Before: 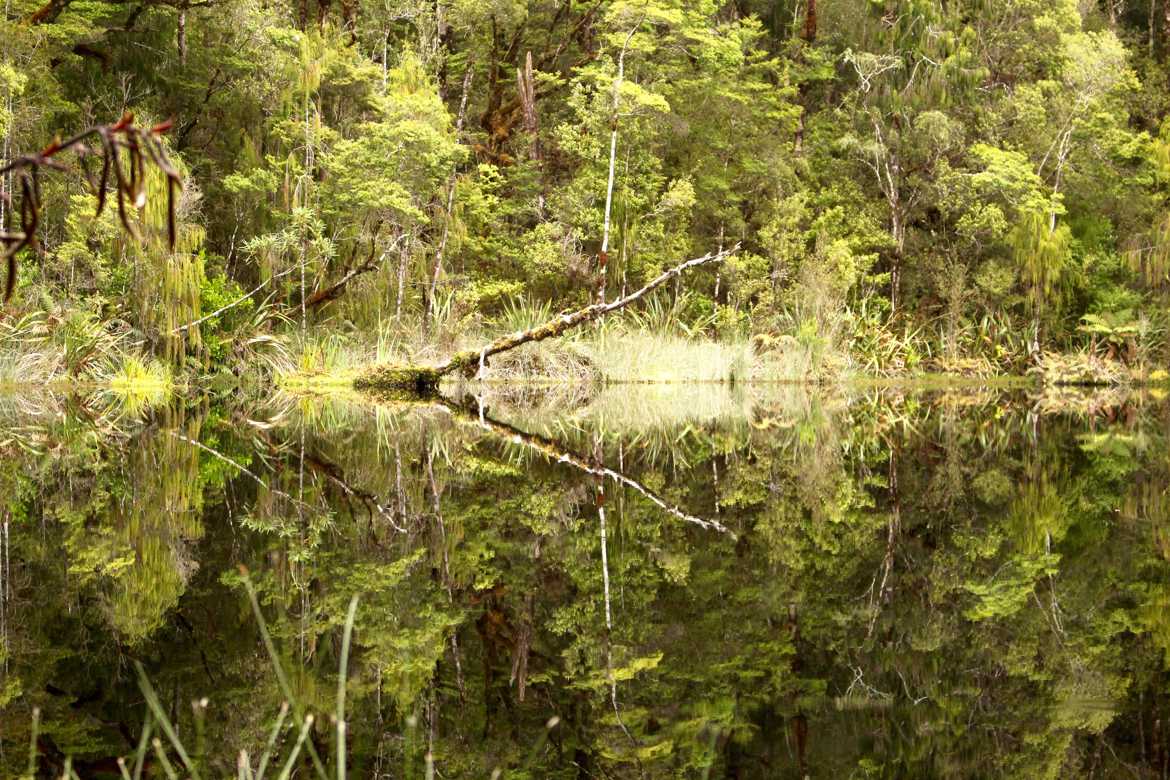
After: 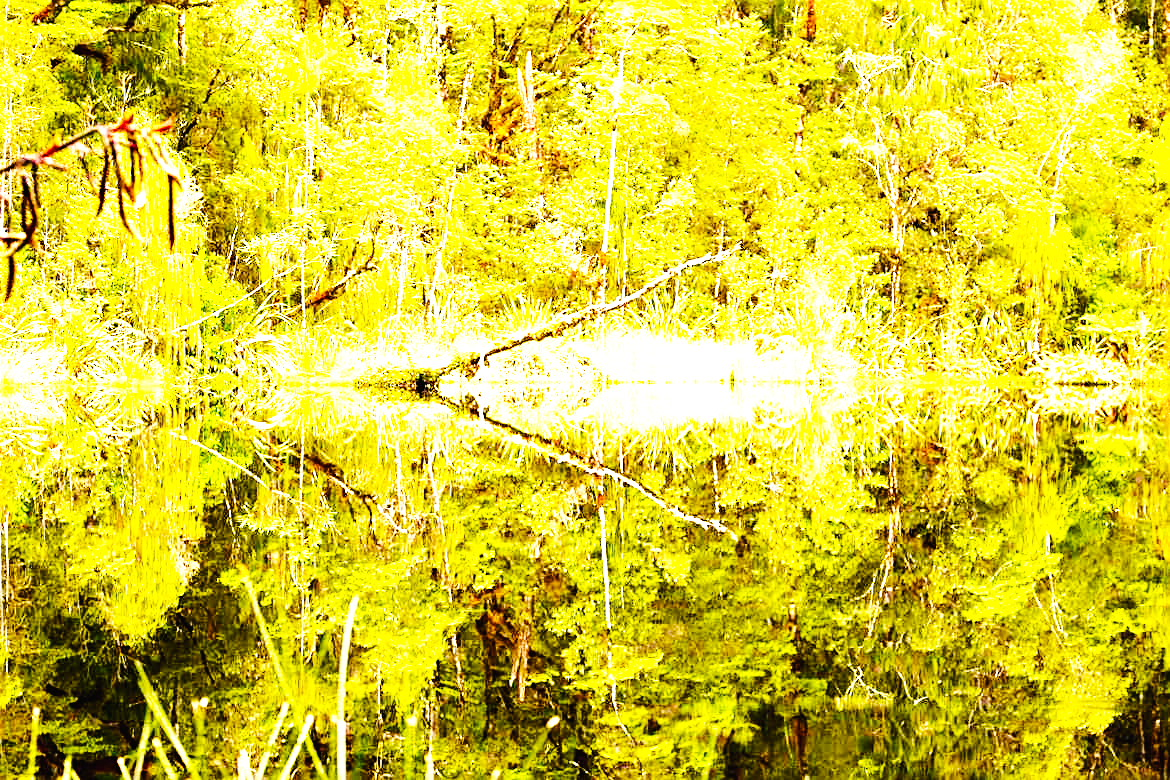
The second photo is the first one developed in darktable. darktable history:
color balance rgb: global offset › luminance 0.216%, perceptual saturation grading › global saturation 19.784%, global vibrance 50.445%
tone equalizer: -8 EV -1.1 EV, -7 EV -1.01 EV, -6 EV -0.879 EV, -5 EV -0.564 EV, -3 EV 0.577 EV, -2 EV 0.888 EV, -1 EV 0.997 EV, +0 EV 1.06 EV
exposure: black level correction 0, exposure 0.597 EV, compensate highlight preservation false
sharpen: on, module defaults
base curve: curves: ch0 [(0, 0.003) (0.001, 0.002) (0.006, 0.004) (0.02, 0.022) (0.048, 0.086) (0.094, 0.234) (0.162, 0.431) (0.258, 0.629) (0.385, 0.8) (0.548, 0.918) (0.751, 0.988) (1, 1)], preserve colors none
